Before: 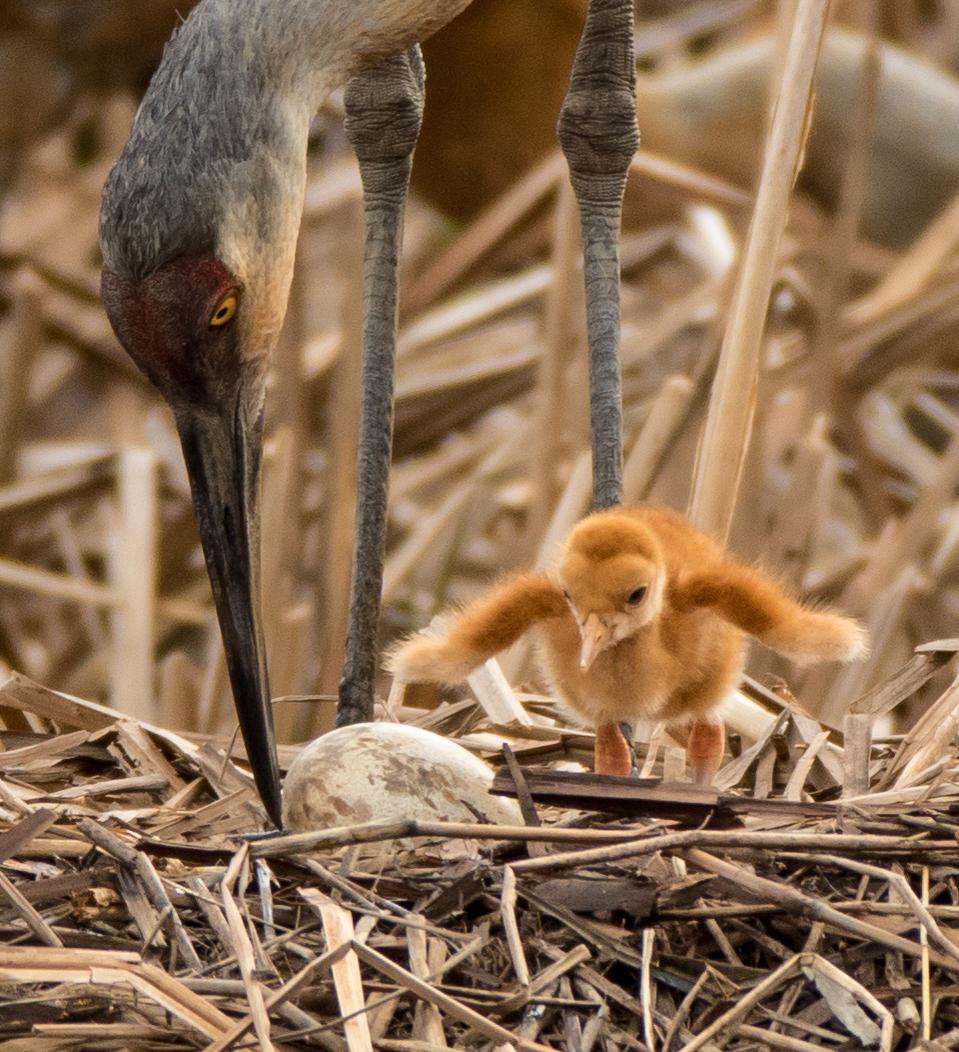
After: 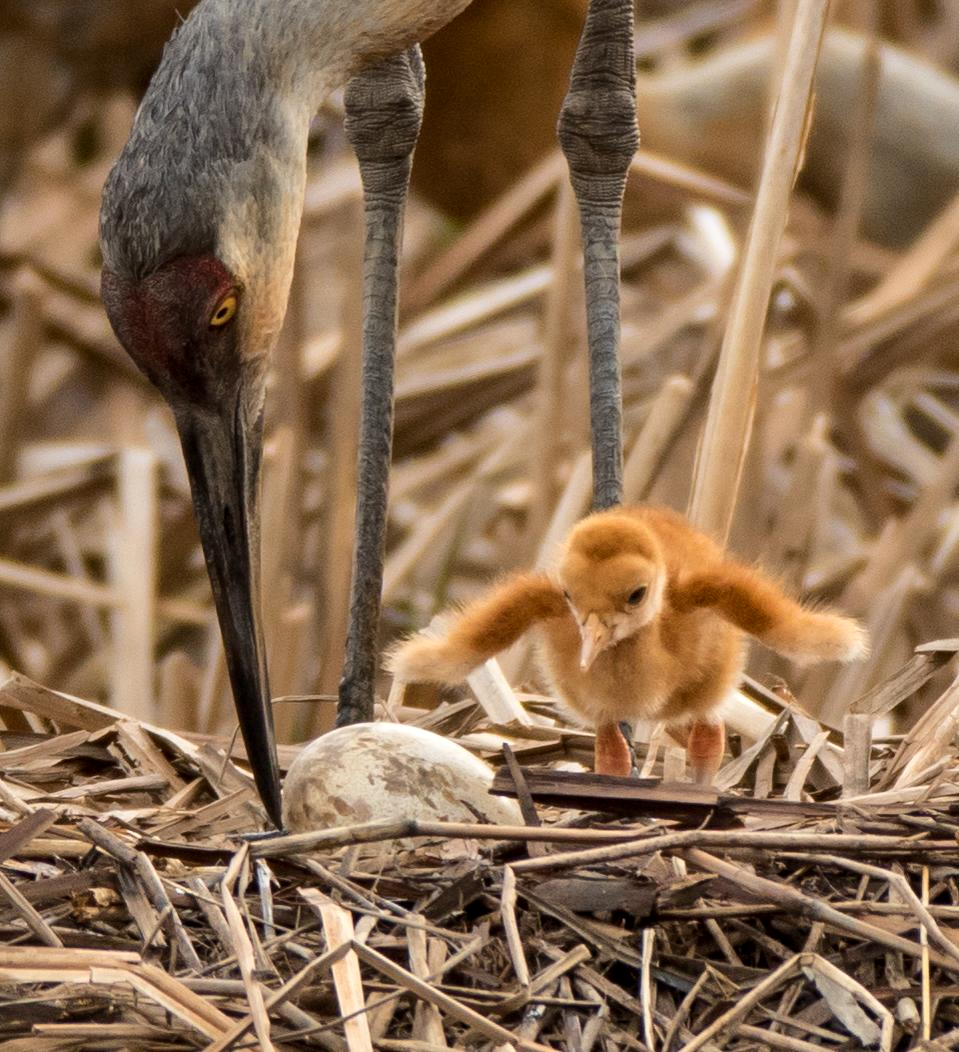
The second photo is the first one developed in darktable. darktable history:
local contrast: mode bilateral grid, contrast 20, coarseness 51, detail 119%, midtone range 0.2
